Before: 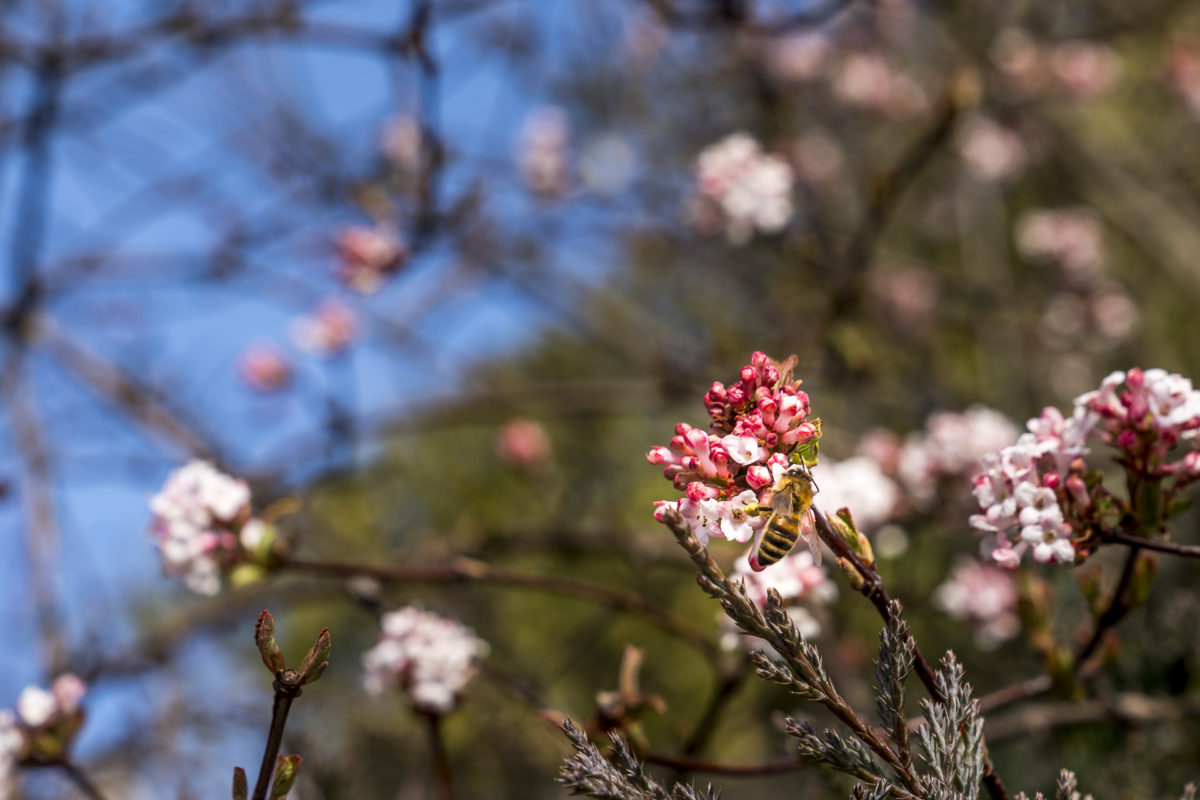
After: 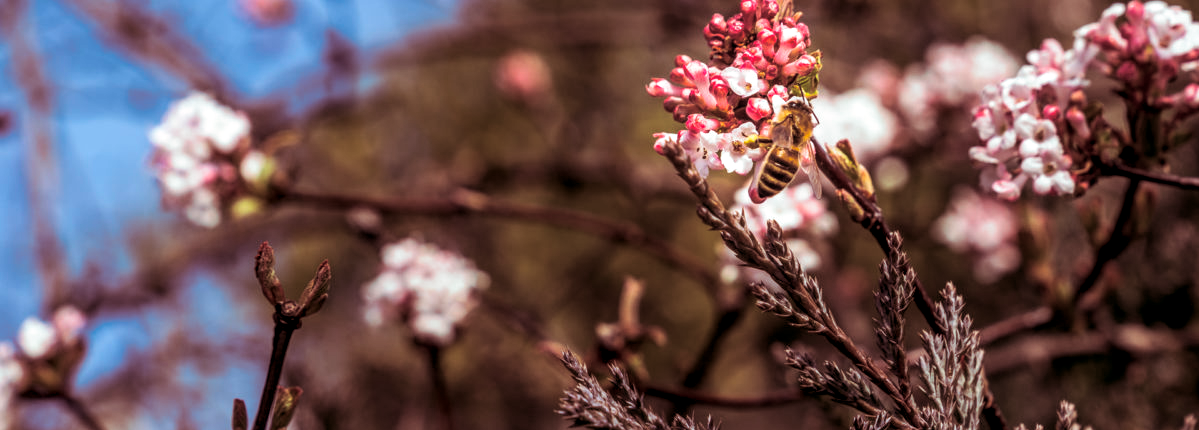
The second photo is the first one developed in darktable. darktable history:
local contrast: on, module defaults
crop and rotate: top 46.237%
split-toning: highlights › hue 180°
